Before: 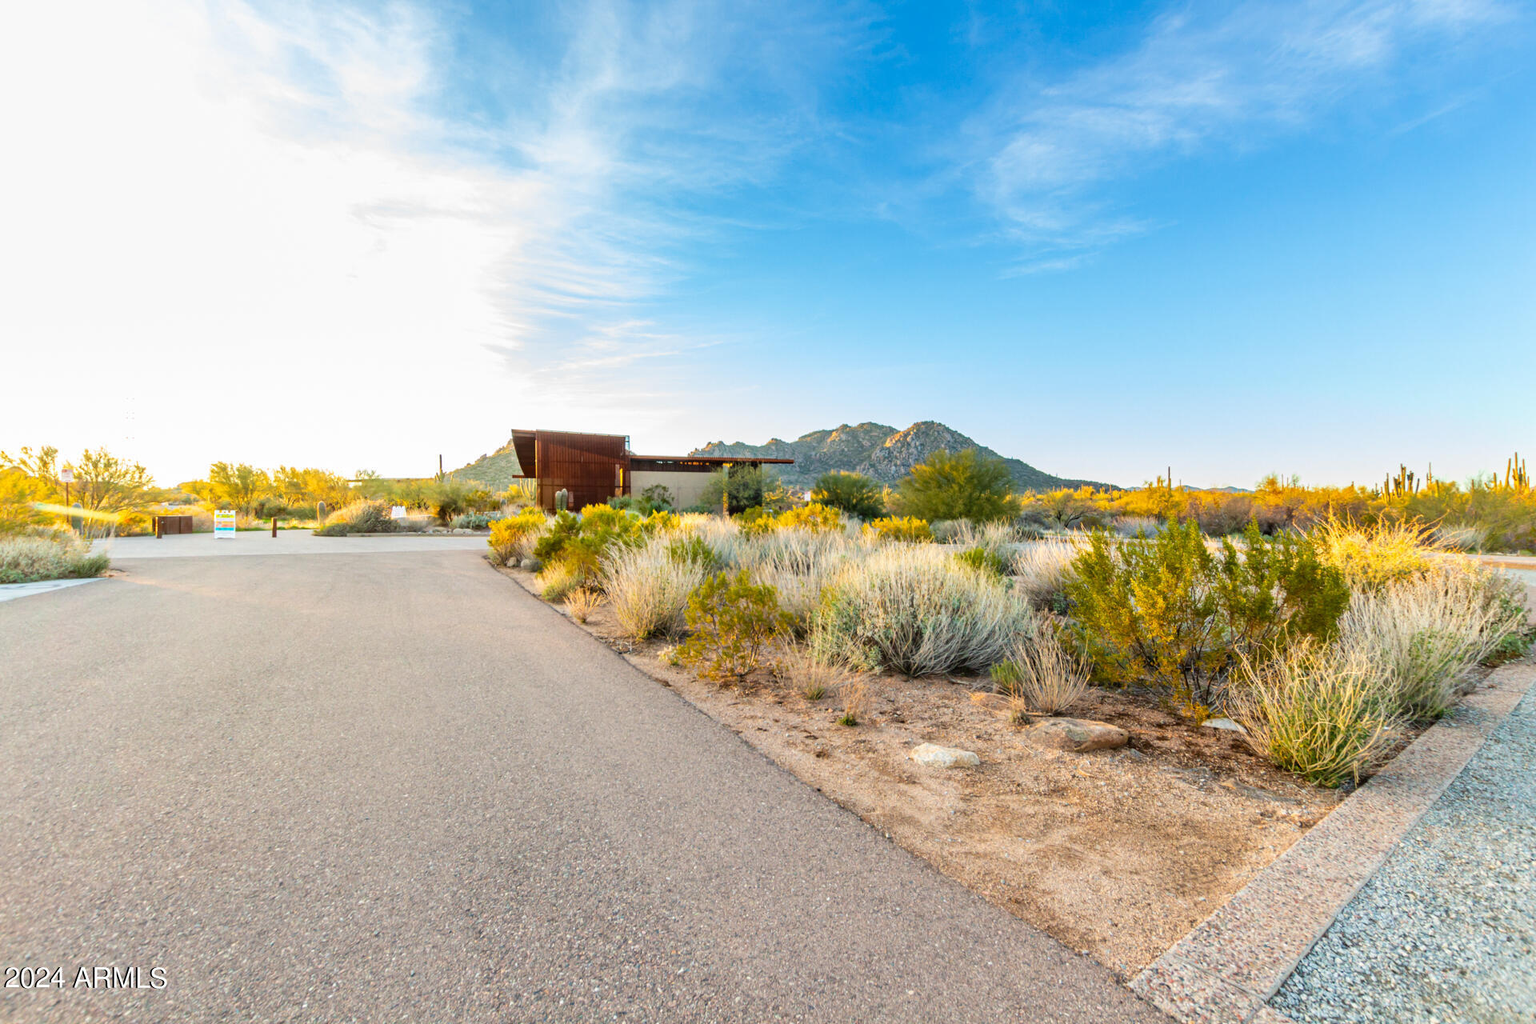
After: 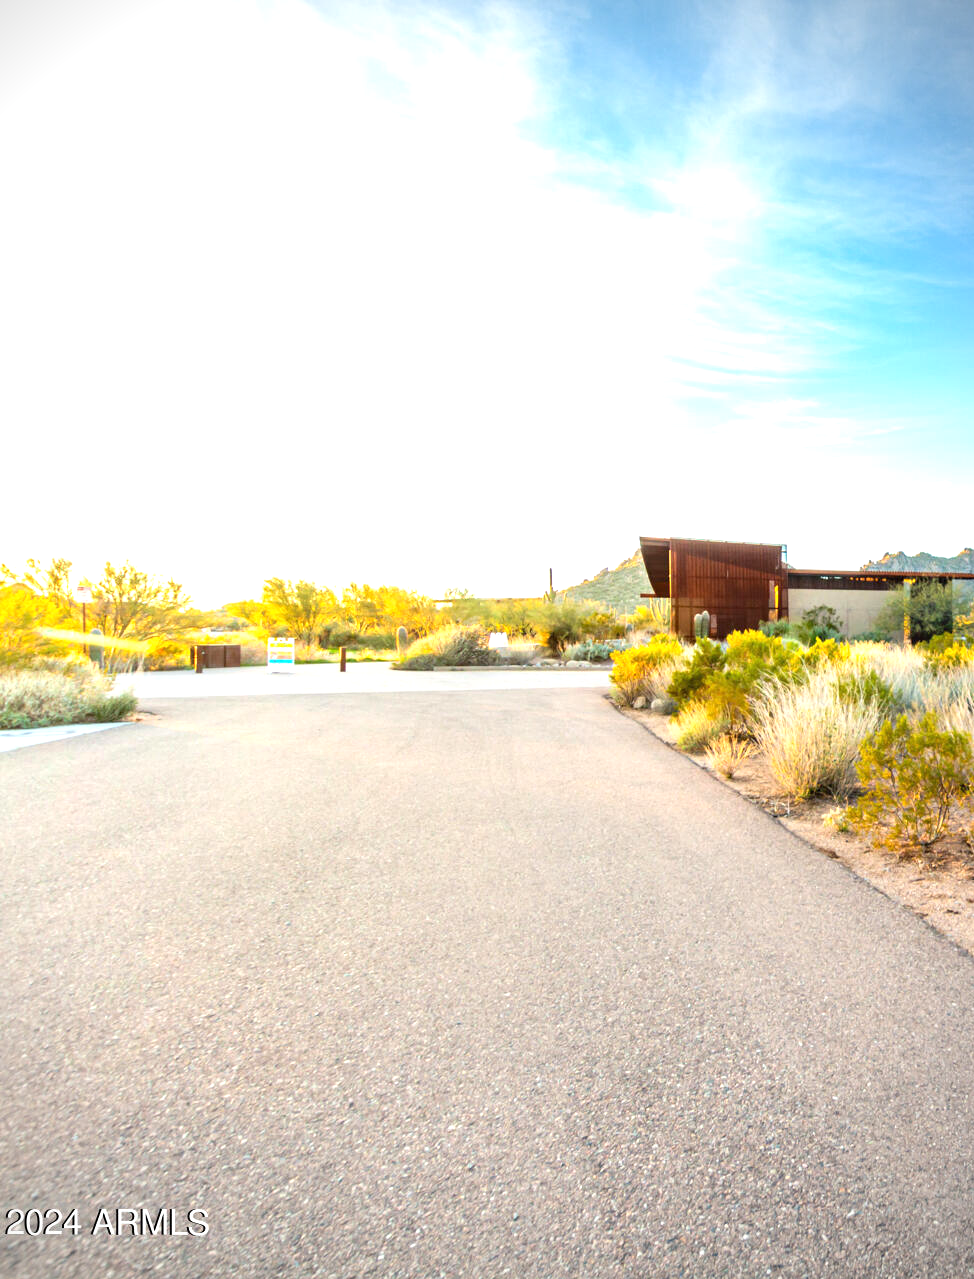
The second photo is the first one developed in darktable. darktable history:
exposure: exposure 0.643 EV, compensate highlight preservation false
vignetting: fall-off start 79.93%
crop and rotate: left 0.031%, top 0%, right 49.195%
